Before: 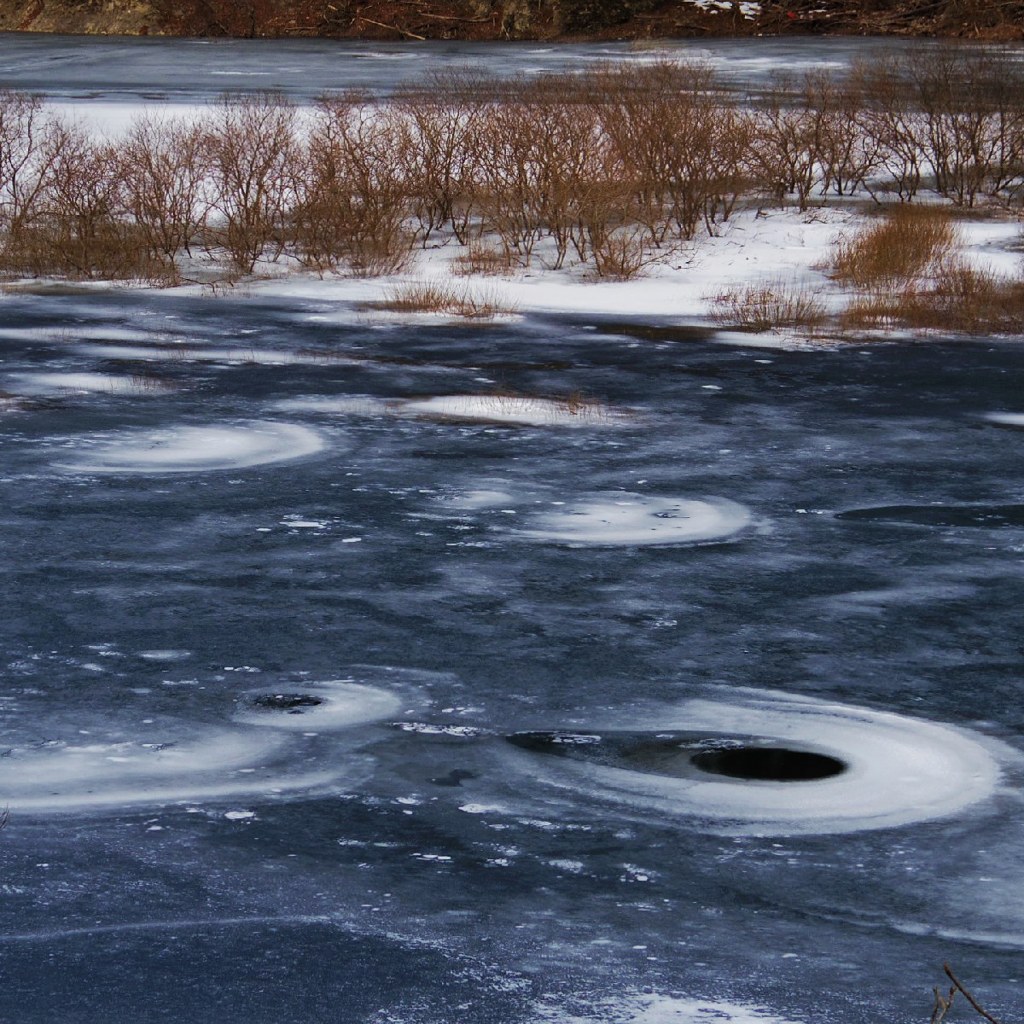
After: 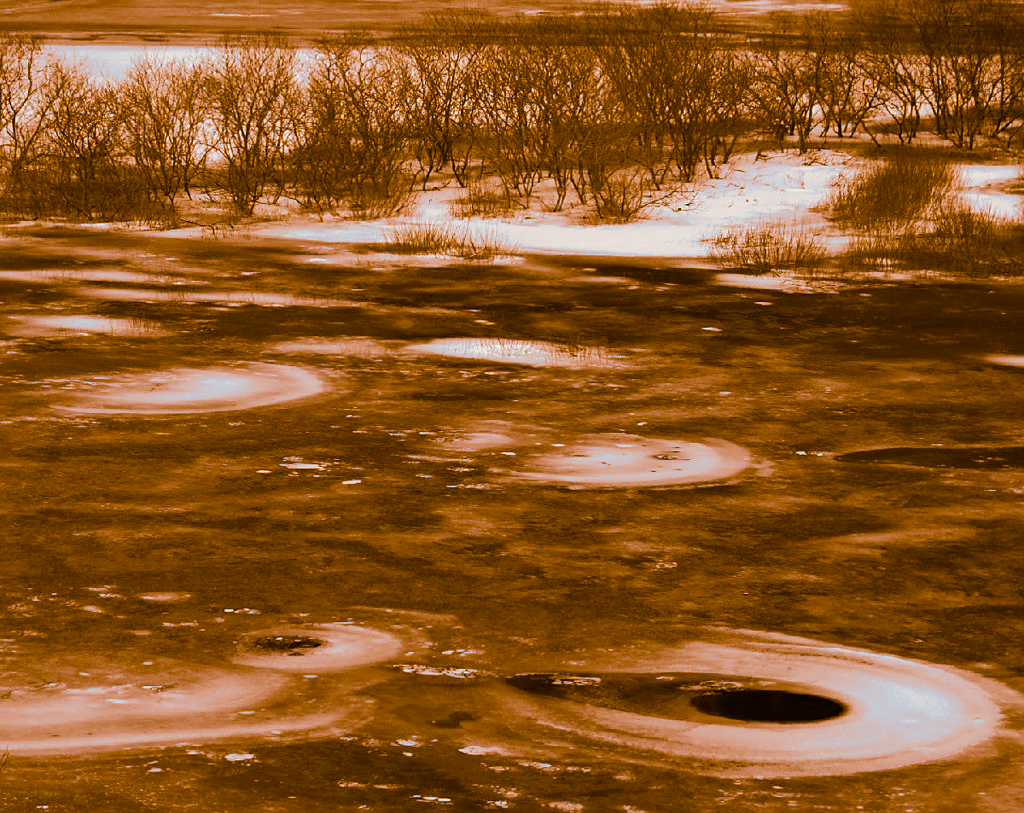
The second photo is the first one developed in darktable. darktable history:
crop and rotate: top 5.667%, bottom 14.937%
sharpen: amount 0.2
split-toning: shadows › hue 26°, shadows › saturation 0.92, highlights › hue 40°, highlights › saturation 0.92, balance -63, compress 0%
base curve: curves: ch0 [(0, 0) (0.303, 0.277) (1, 1)]
